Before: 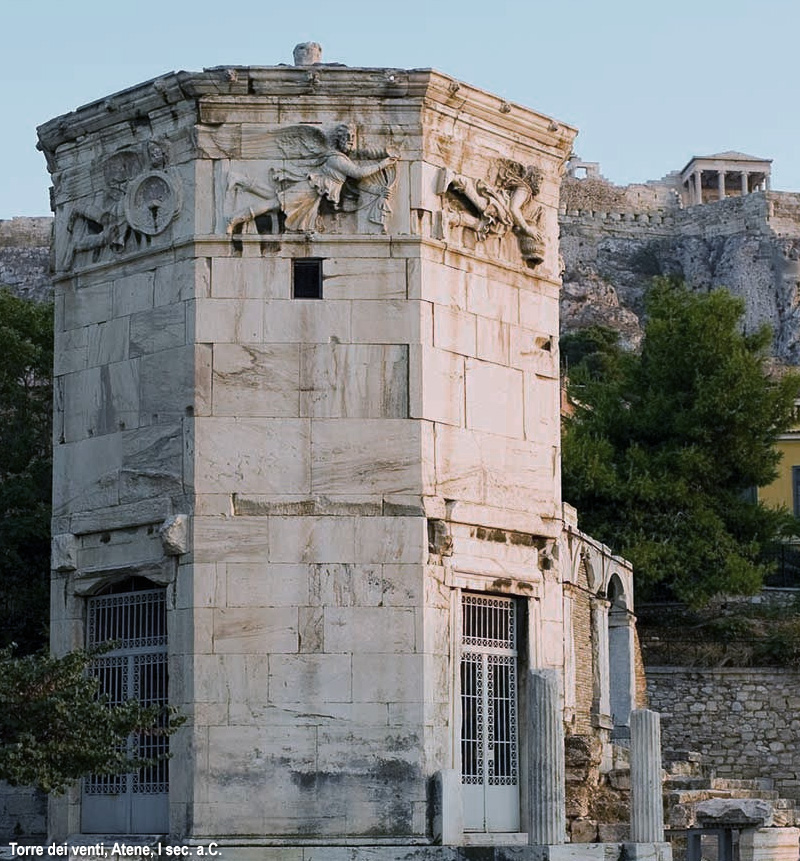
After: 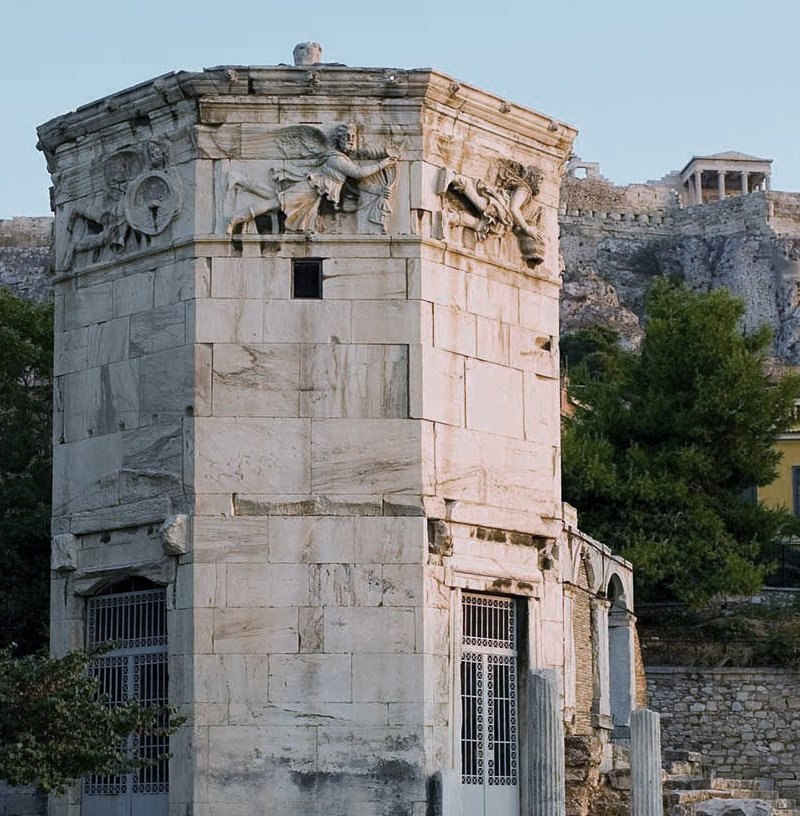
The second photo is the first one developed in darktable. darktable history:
crop and rotate: top 0.013%, bottom 5.198%
local contrast: mode bilateral grid, contrast 14, coarseness 35, detail 105%, midtone range 0.2
